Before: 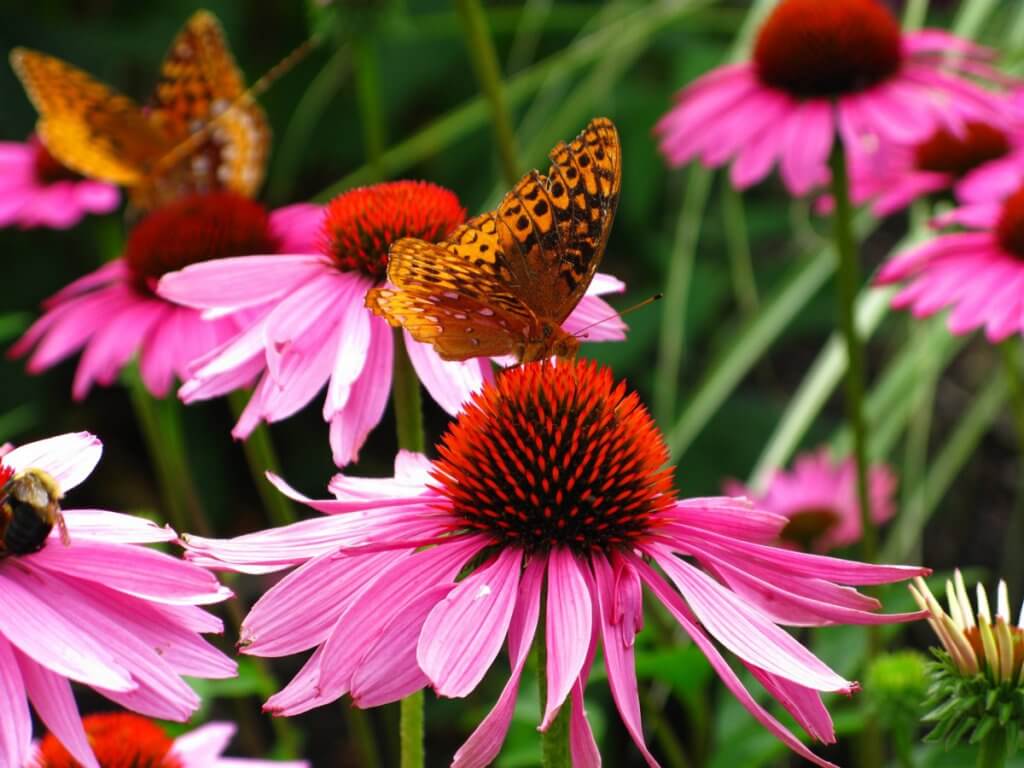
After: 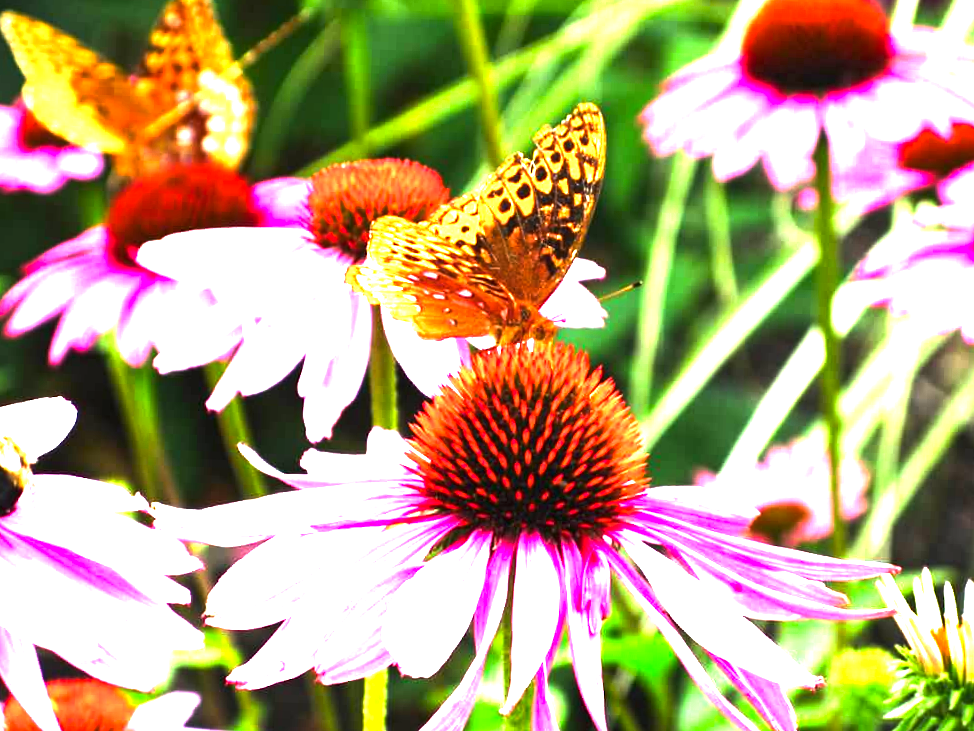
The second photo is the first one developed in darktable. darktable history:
crop and rotate: angle -2.2°
color balance rgb: perceptual saturation grading › global saturation -9.996%, perceptual saturation grading › highlights -26.54%, perceptual saturation grading › shadows 21.758%, perceptual brilliance grading › global brilliance 30.614%, perceptual brilliance grading › highlights 50.212%, perceptual brilliance grading › mid-tones 49.568%, perceptual brilliance grading › shadows -21.825%
exposure: black level correction 0, exposure 1.107 EV
